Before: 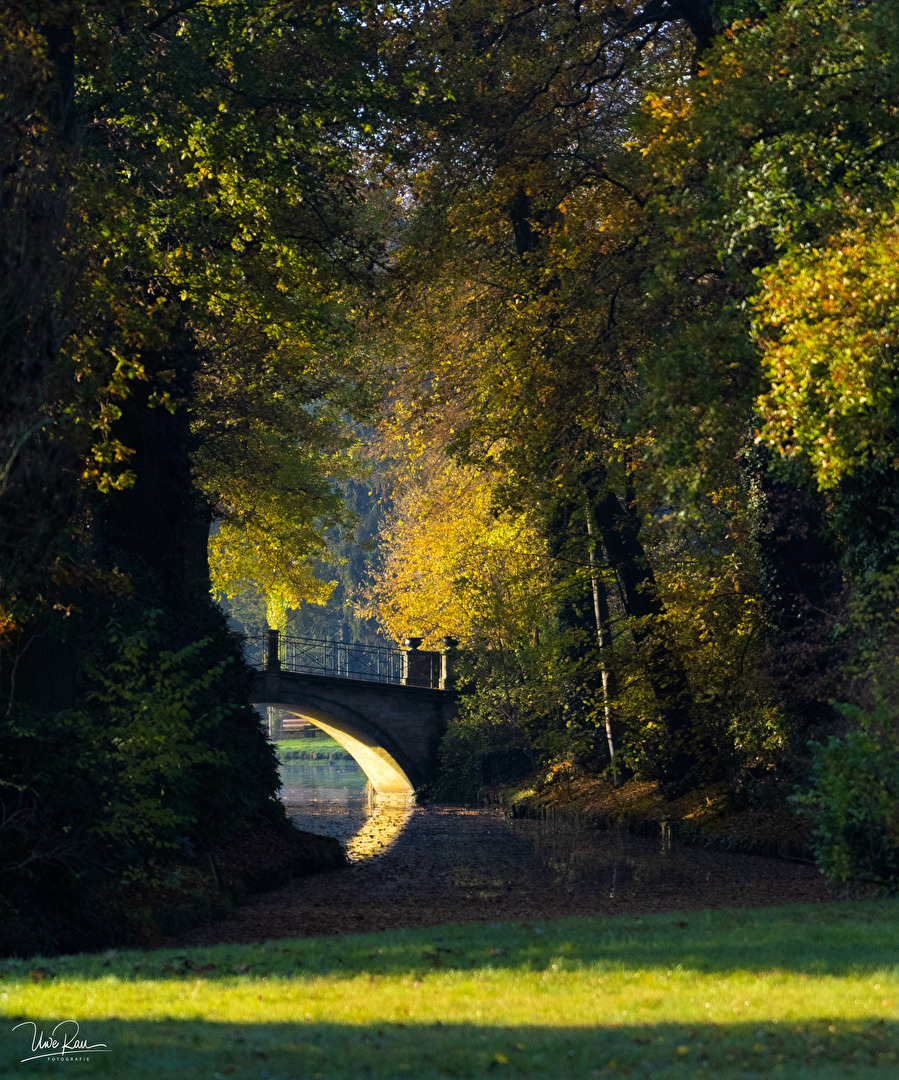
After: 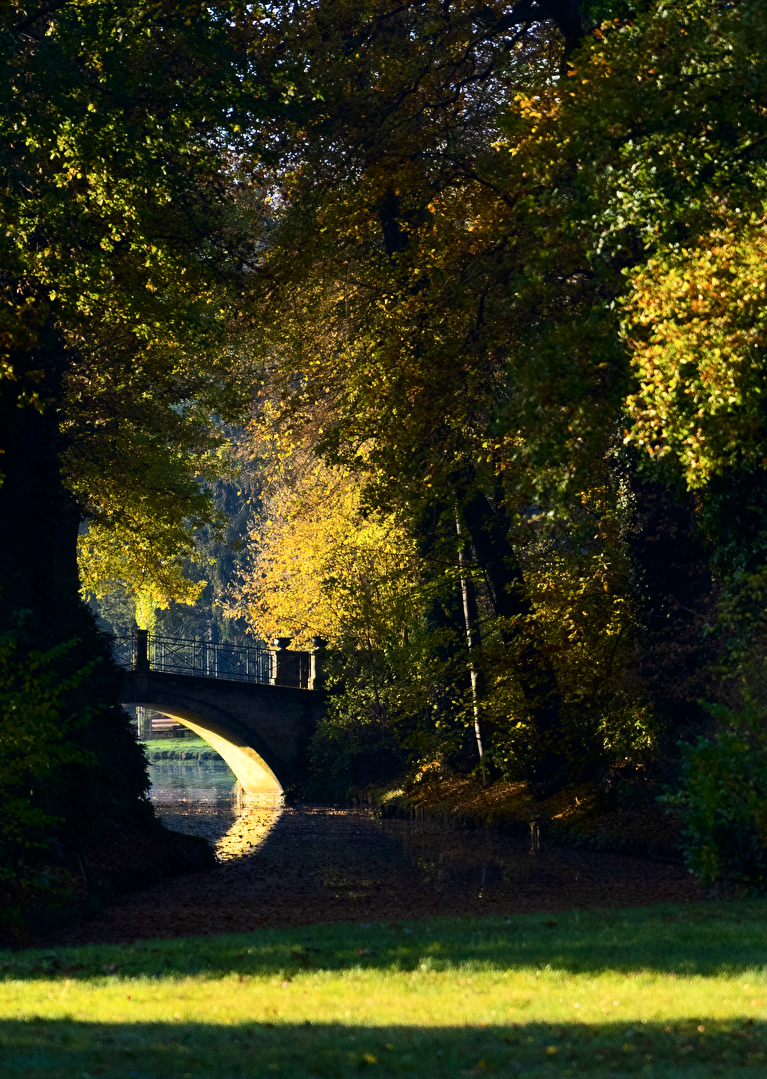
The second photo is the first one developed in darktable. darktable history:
crop and rotate: left 14.584%
contrast brightness saturation: contrast 0.28
